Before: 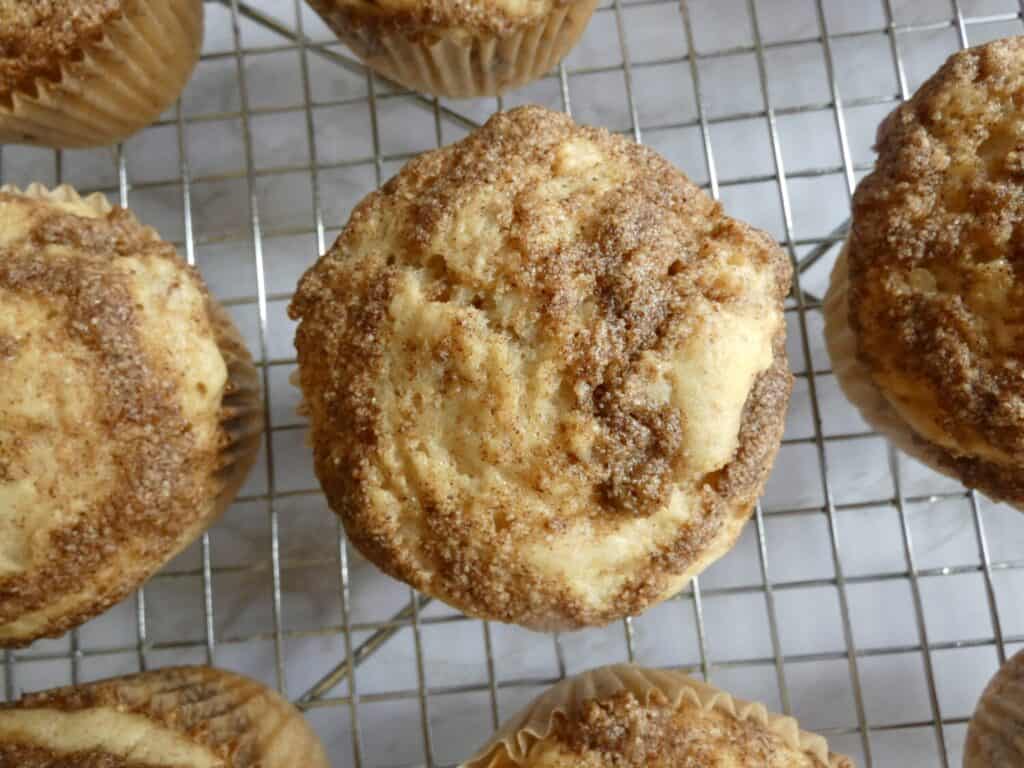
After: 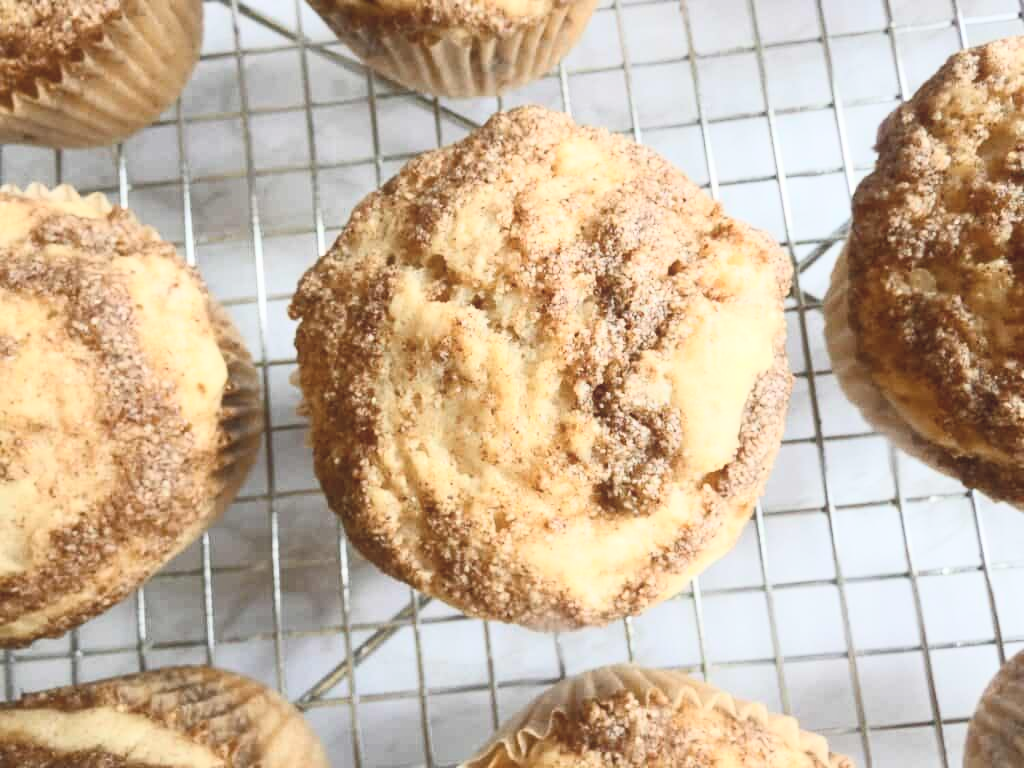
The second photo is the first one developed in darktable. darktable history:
contrast equalizer: y [[0.5, 0.488, 0.462, 0.461, 0.491, 0.5], [0.5 ×6], [0.5 ×6], [0 ×6], [0 ×6]]
contrast brightness saturation: contrast 0.439, brightness 0.548, saturation -0.184
